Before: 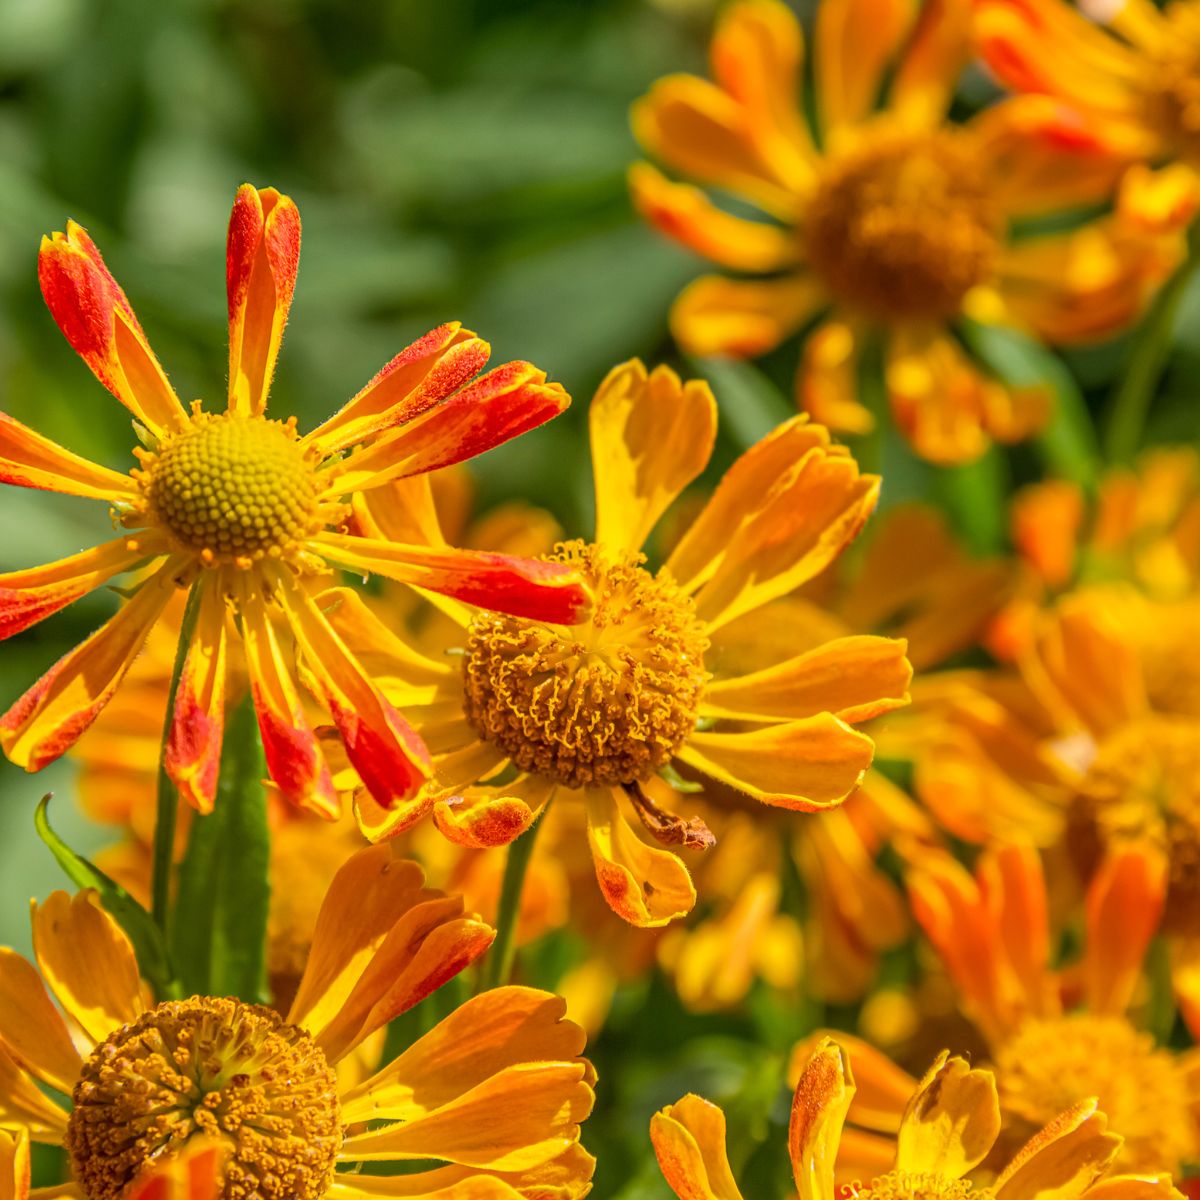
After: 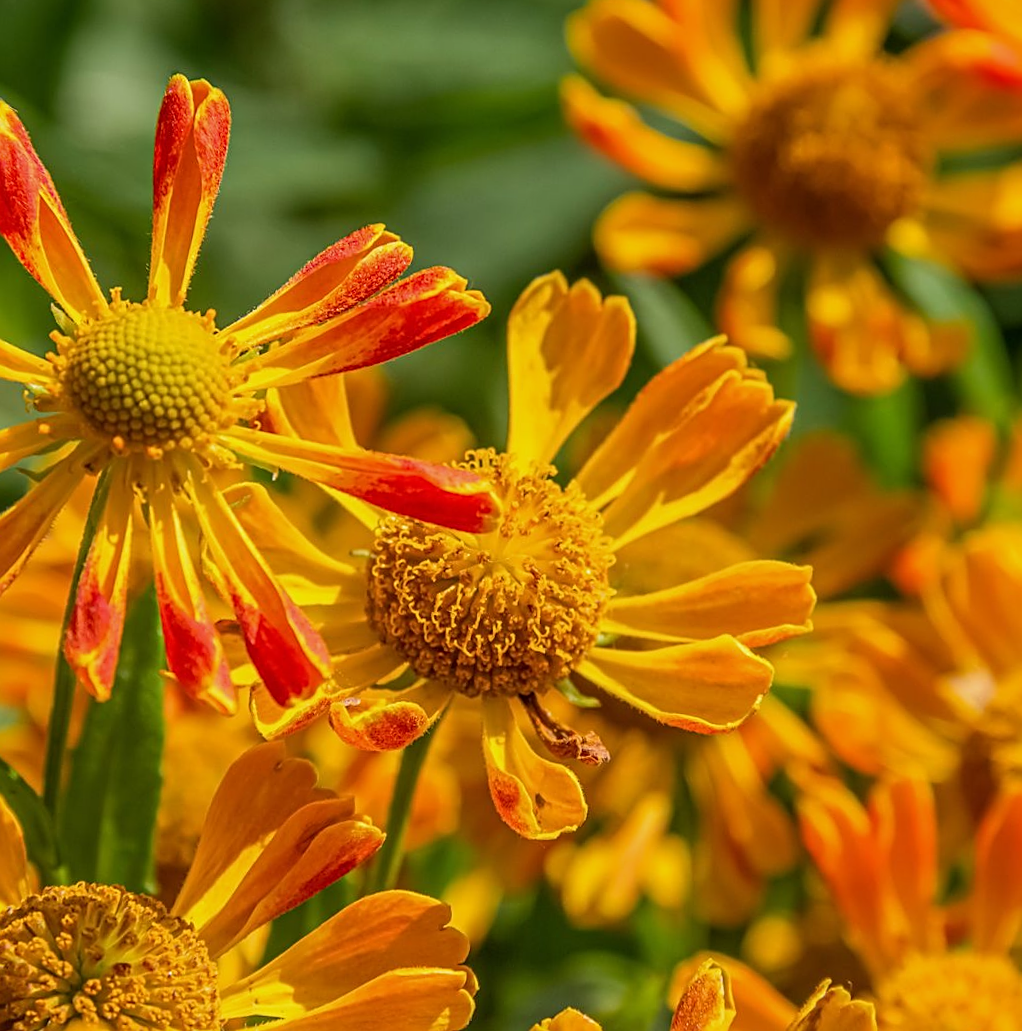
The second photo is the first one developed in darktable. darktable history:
crop and rotate: angle -3.27°, left 5.398%, top 5.22%, right 4.701%, bottom 4.098%
sharpen: on, module defaults
exposure: exposure -0.184 EV, compensate exposure bias true, compensate highlight preservation false
